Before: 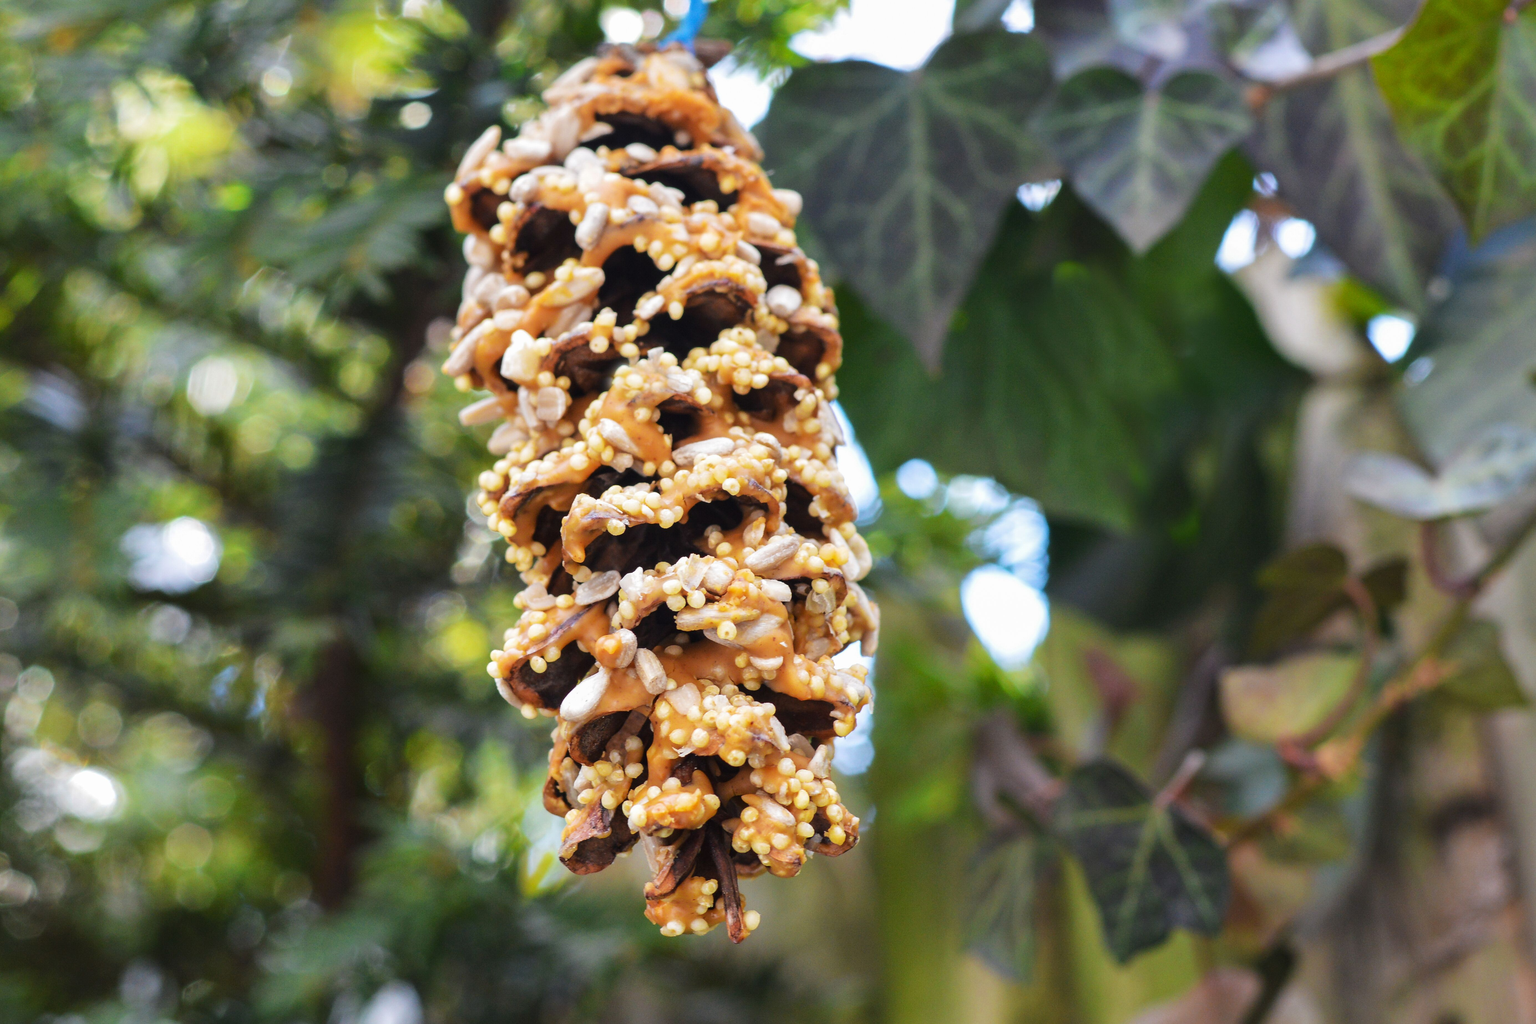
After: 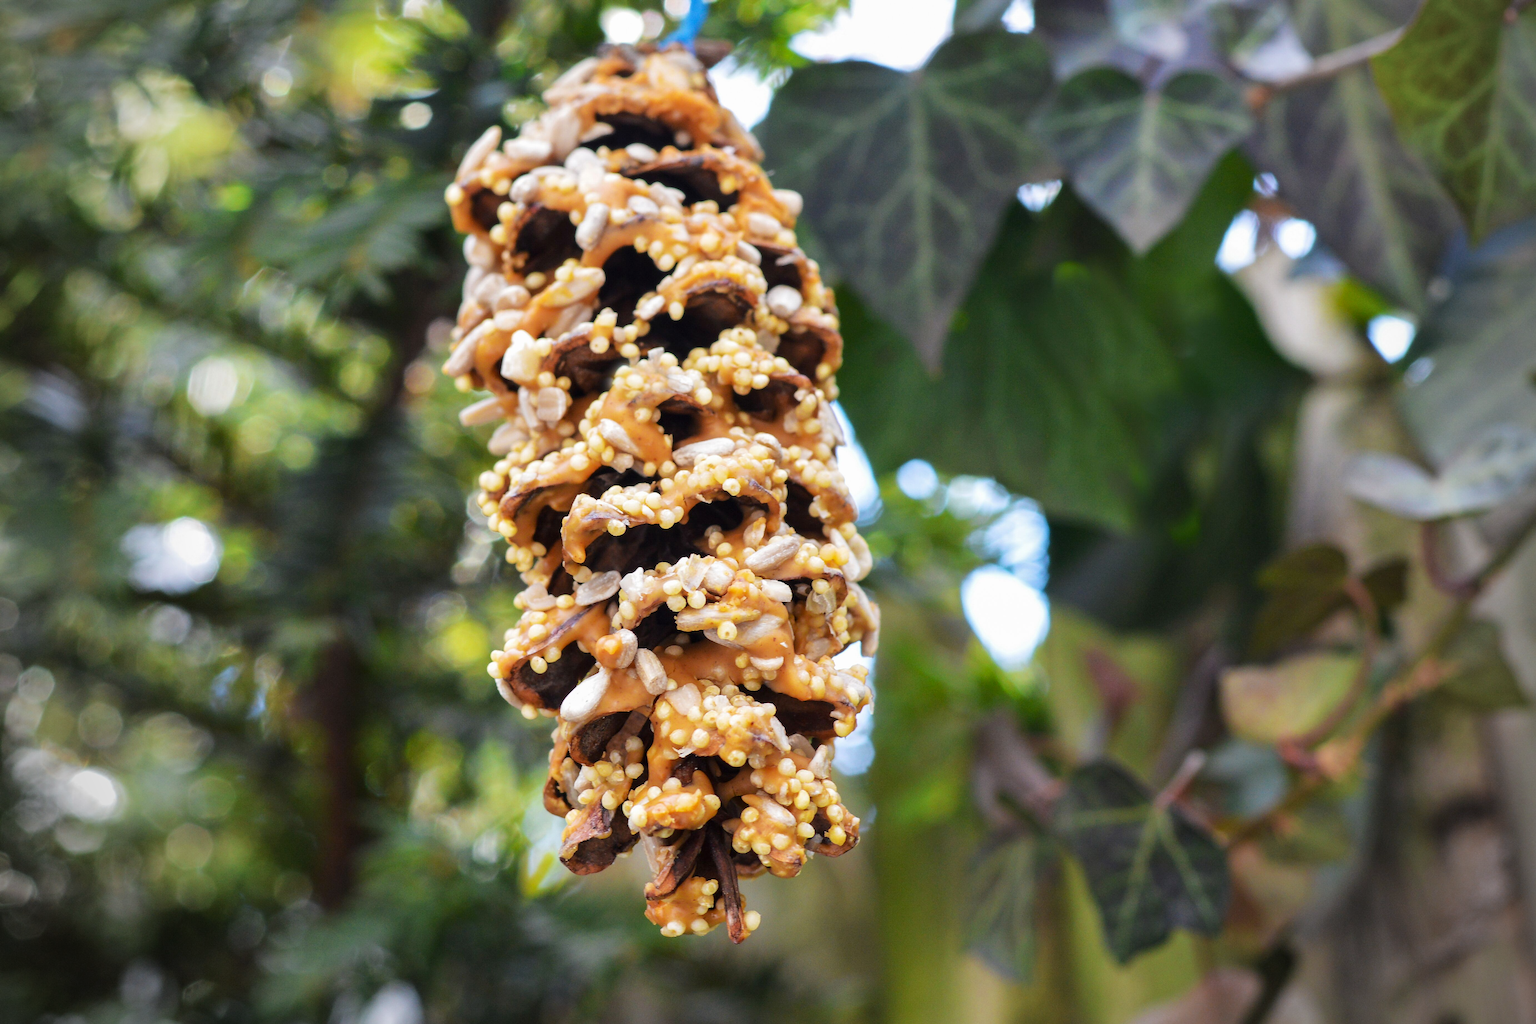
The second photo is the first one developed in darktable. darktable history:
exposure: black level correction 0.002, compensate highlight preservation false
vignetting: fall-off start 73.99%, center (0.041, -0.092)
